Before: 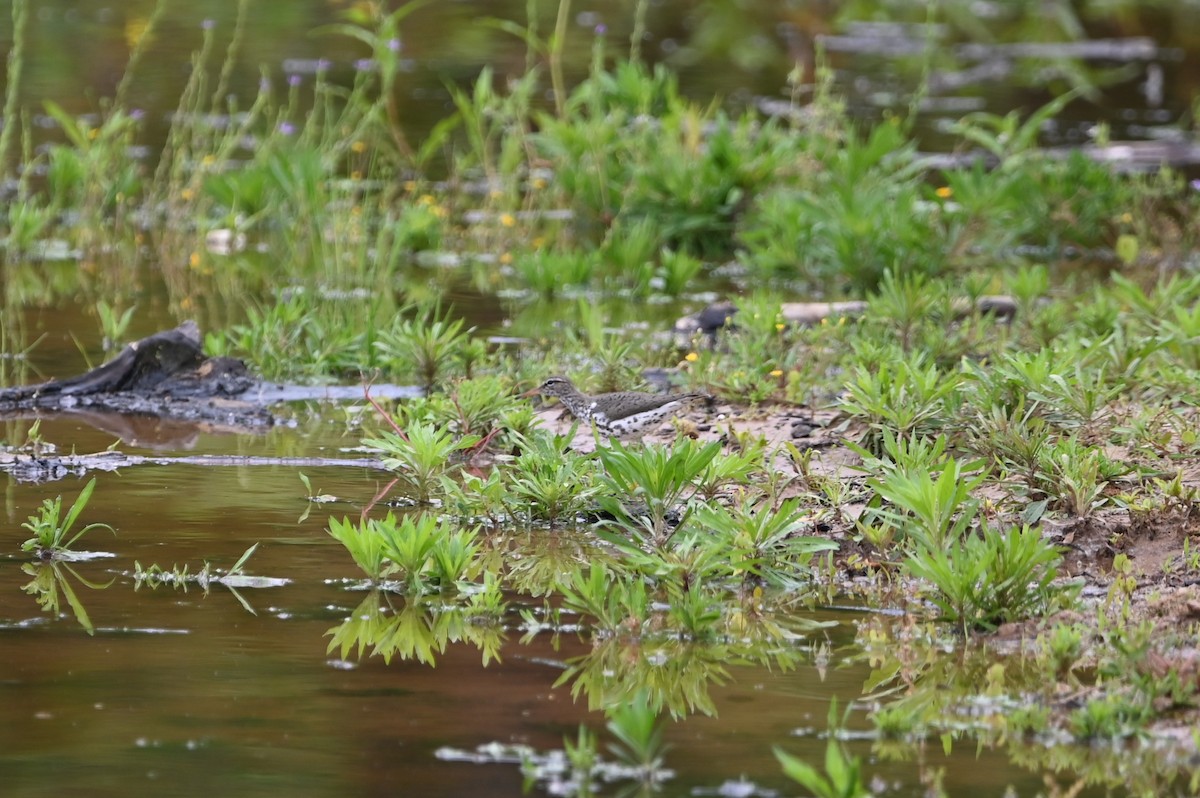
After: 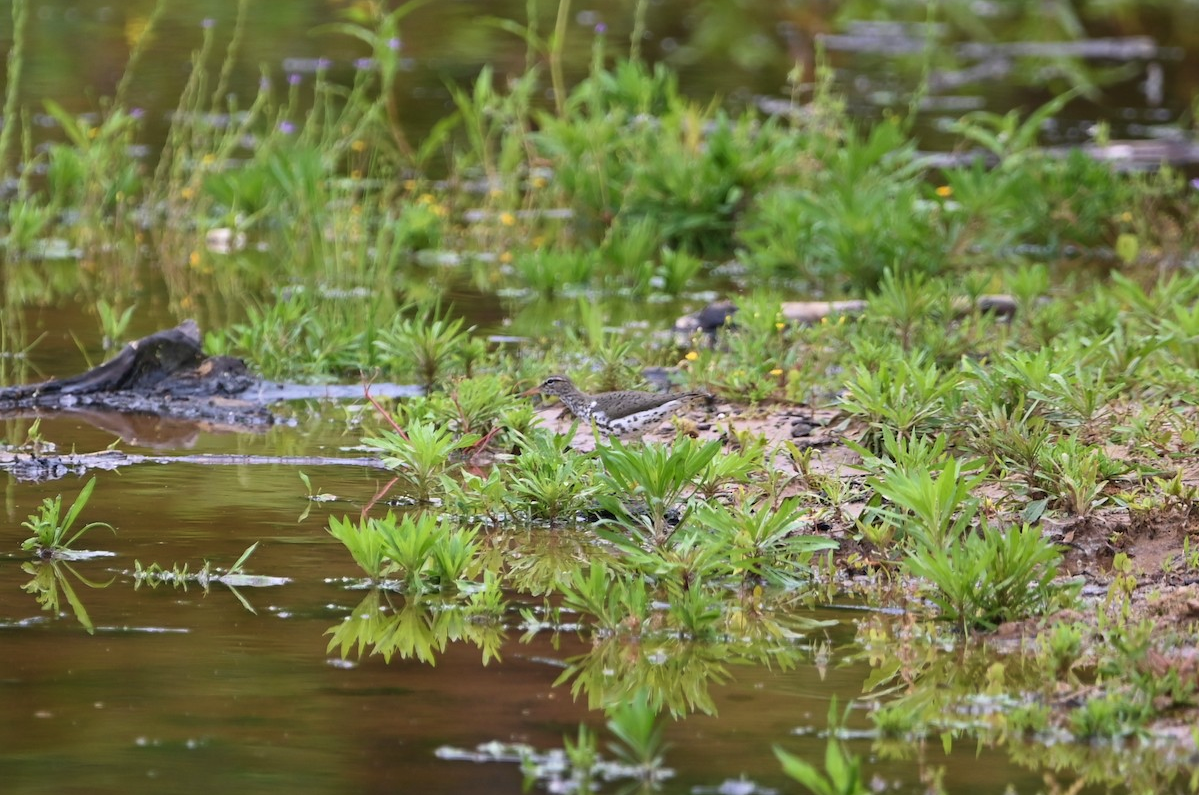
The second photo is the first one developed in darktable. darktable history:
velvia: on, module defaults
crop: top 0.128%, bottom 0.145%
